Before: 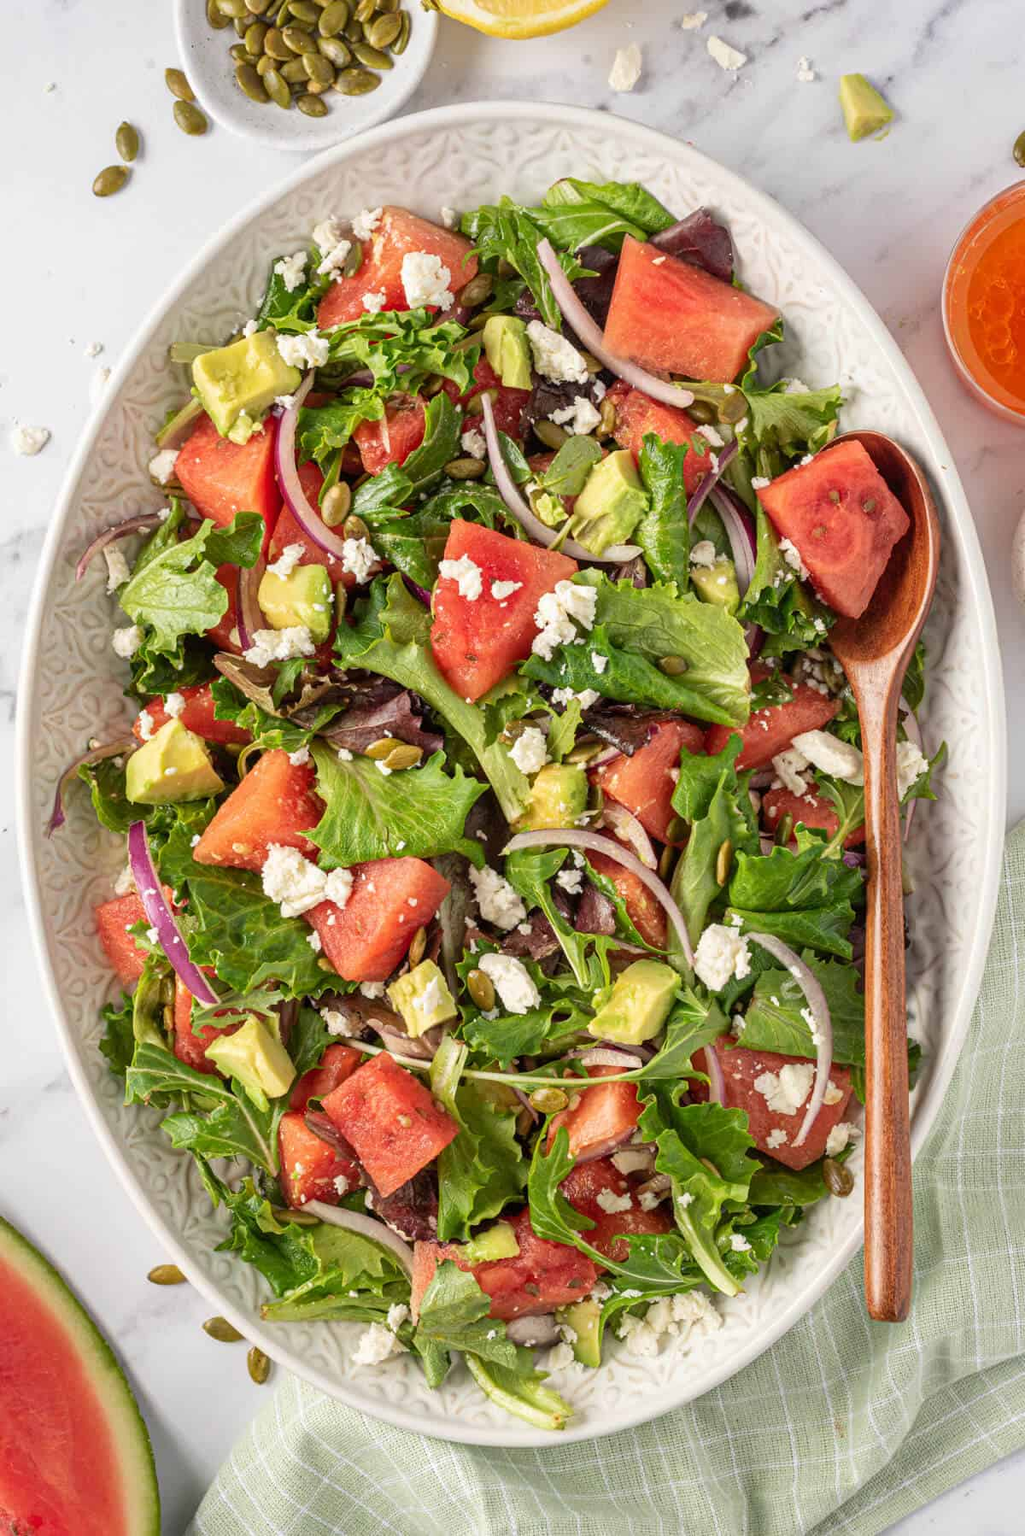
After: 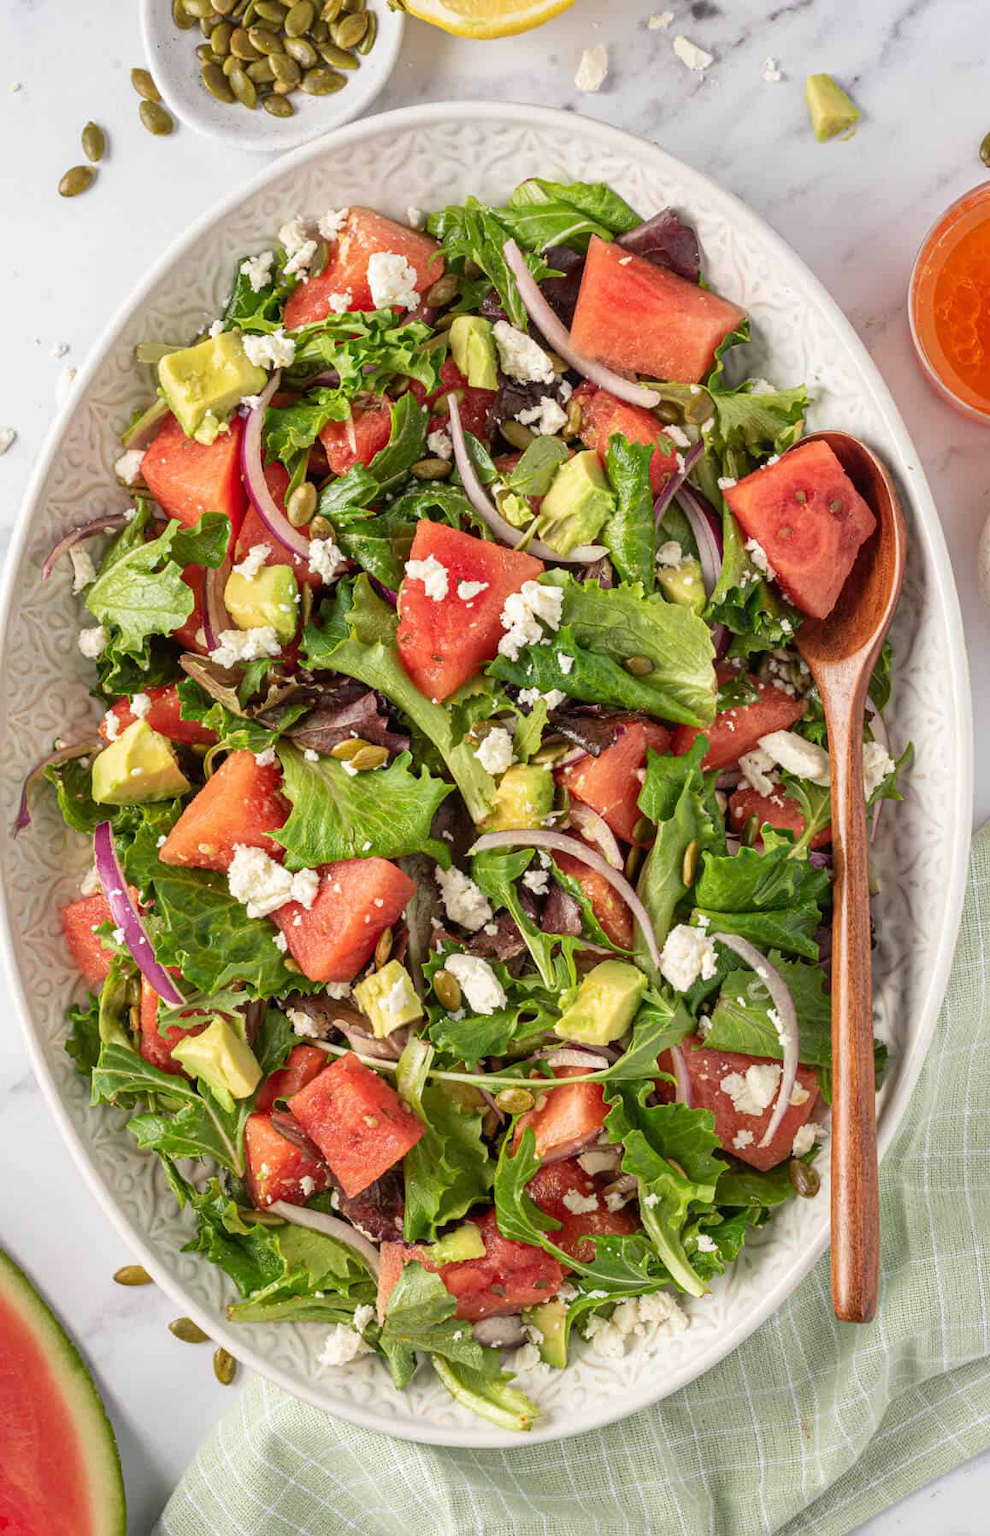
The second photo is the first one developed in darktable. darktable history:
crop and rotate: left 3.405%
